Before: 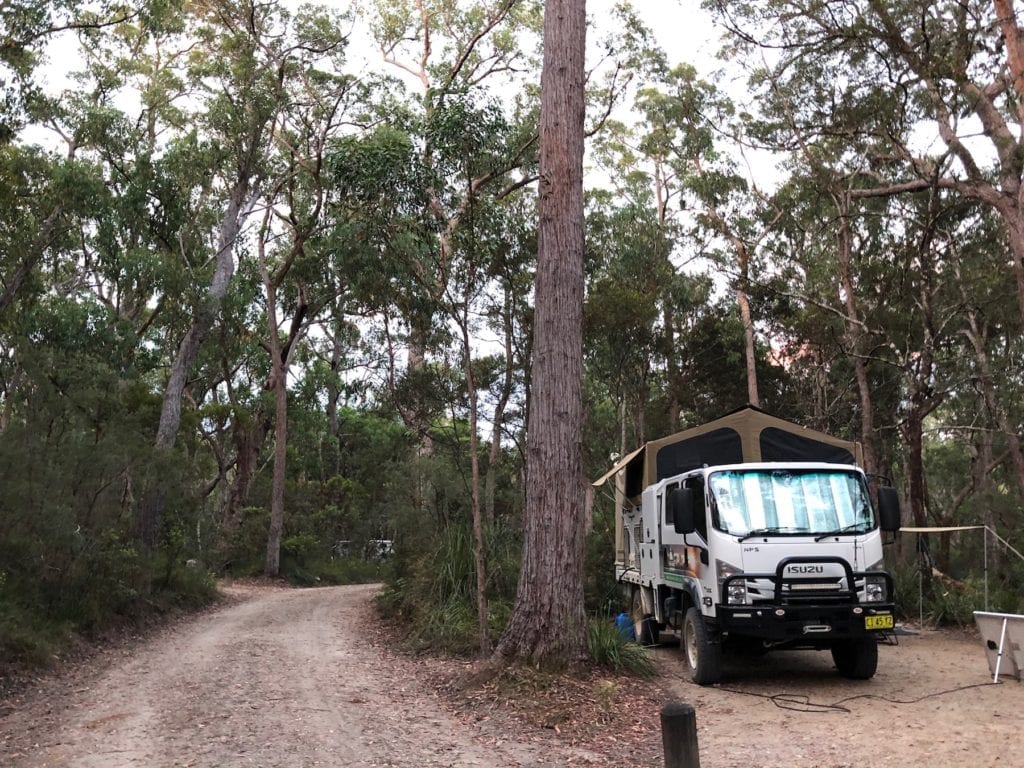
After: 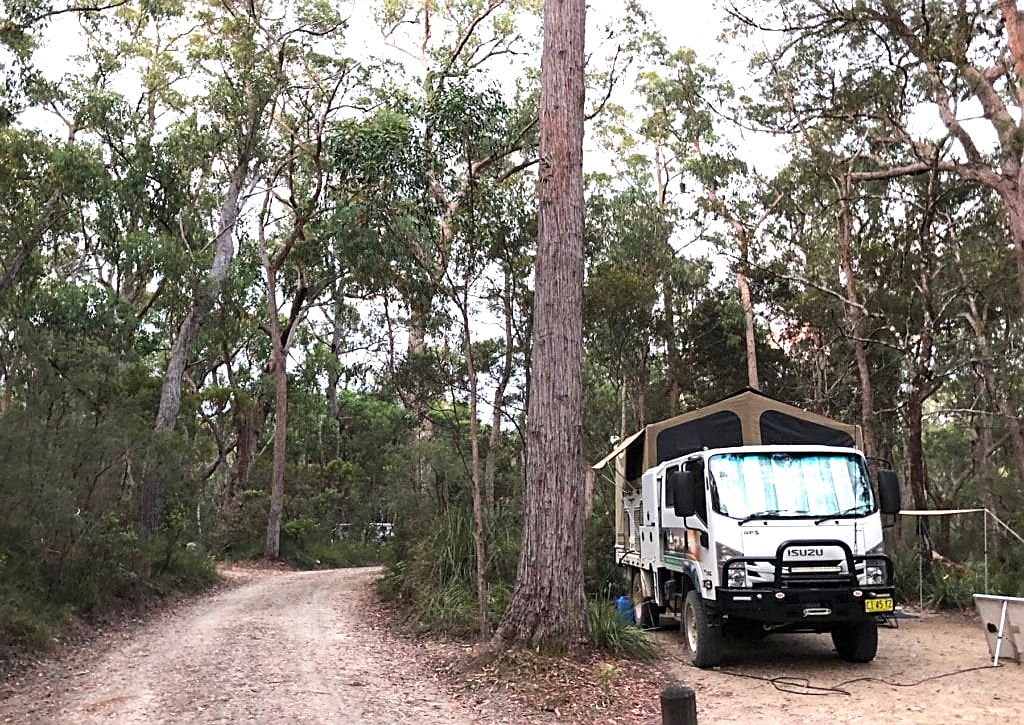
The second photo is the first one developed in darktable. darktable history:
exposure: black level correction 0, exposure 0.696 EV, compensate exposure bias true, compensate highlight preservation false
sharpen: on, module defaults
crop and rotate: top 2.34%, bottom 3.245%
